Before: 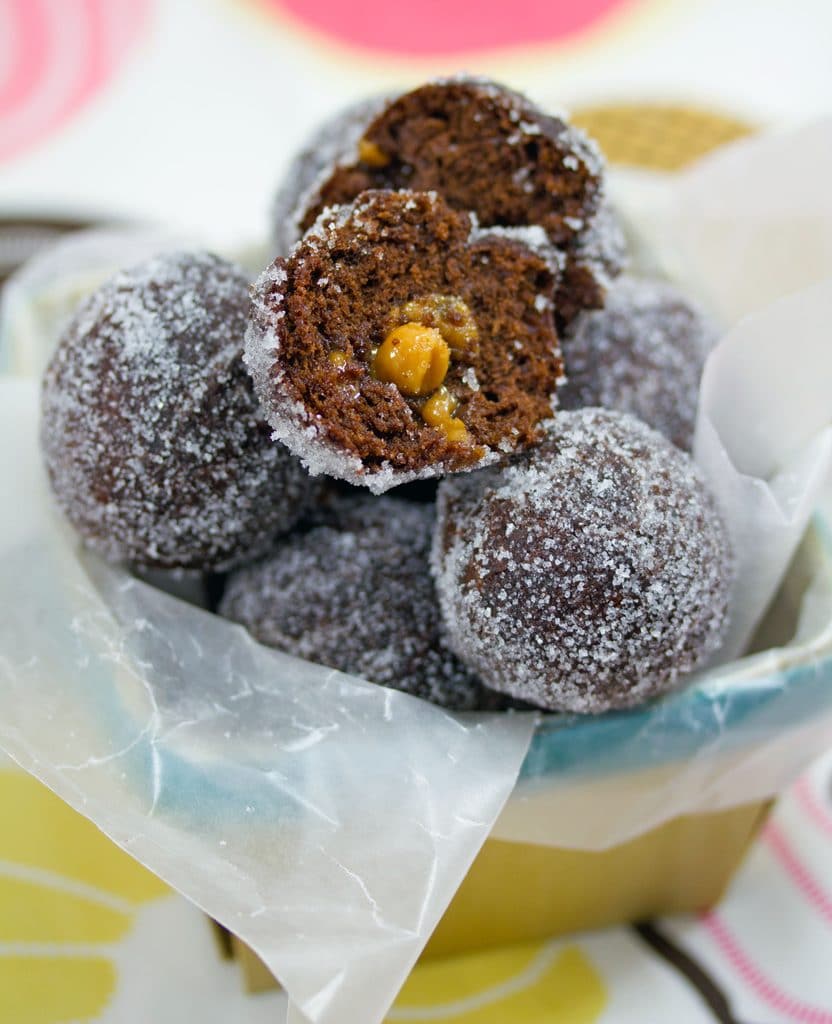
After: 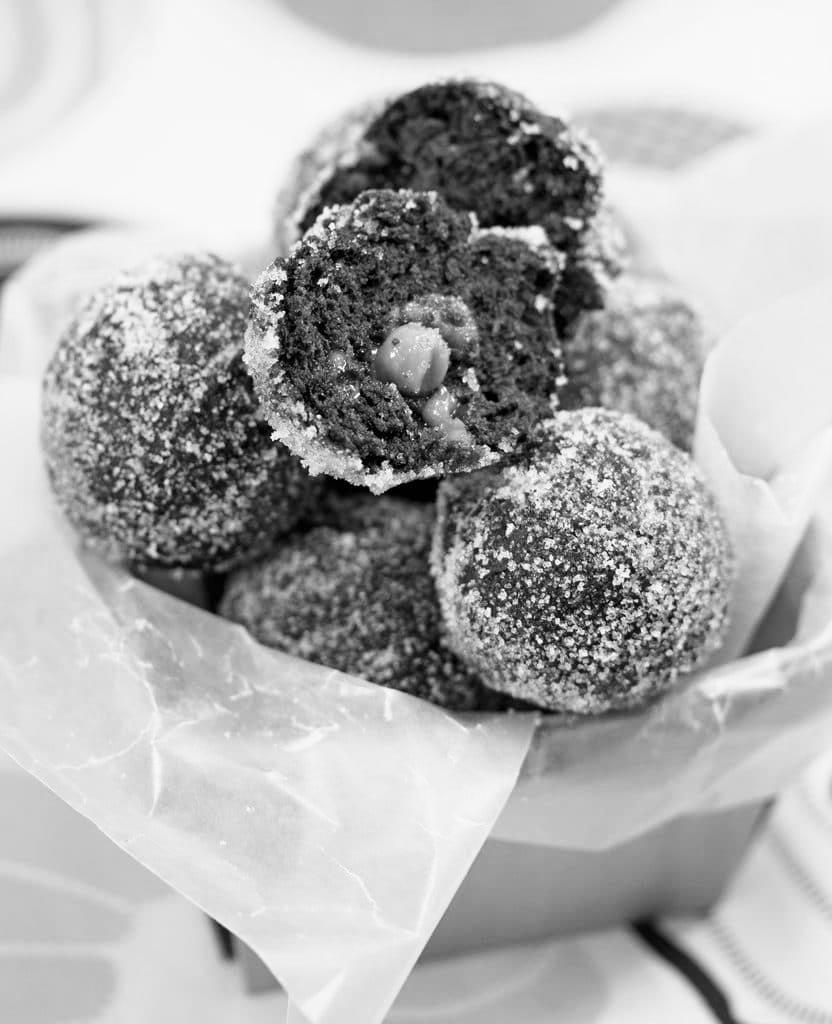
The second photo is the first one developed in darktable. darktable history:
tone curve: curves: ch0 [(0, 0) (0.003, 0.003) (0.011, 0.011) (0.025, 0.025) (0.044, 0.044) (0.069, 0.068) (0.1, 0.098) (0.136, 0.134) (0.177, 0.175) (0.224, 0.221) (0.277, 0.273) (0.335, 0.331) (0.399, 0.393) (0.468, 0.462) (0.543, 0.549) (0.623, 0.628) (0.709, 0.713) (0.801, 0.803) (0.898, 0.899) (1, 1)], preserve colors none
color look up table: target L [98.62, 98.62, 97.58, 93.05, 93.05, 93.05, 83.84, 74.78, 79.88, 57.48, 63.6, 59.79, 54.37, 31.89, 12.25, 200, 88.47, 70.36, 74.05, 71.47, 72.21, 69.24, 67.75, 58.64, 45.63, 42.78, 34.03, 10.27, 12.74, 98.62, 93.75, 90.94, 93.75, 85.63, 69.98, 91.29, 85.63, 50.83, 45.63, 21.25, 45.22, 16.11, 98.27, 90.59, 77.34, 64.74, 47.64, 30.16, 3.321], target a [0 ×42, 0.001, 0 ×6], target b [0 ×49], num patches 49
